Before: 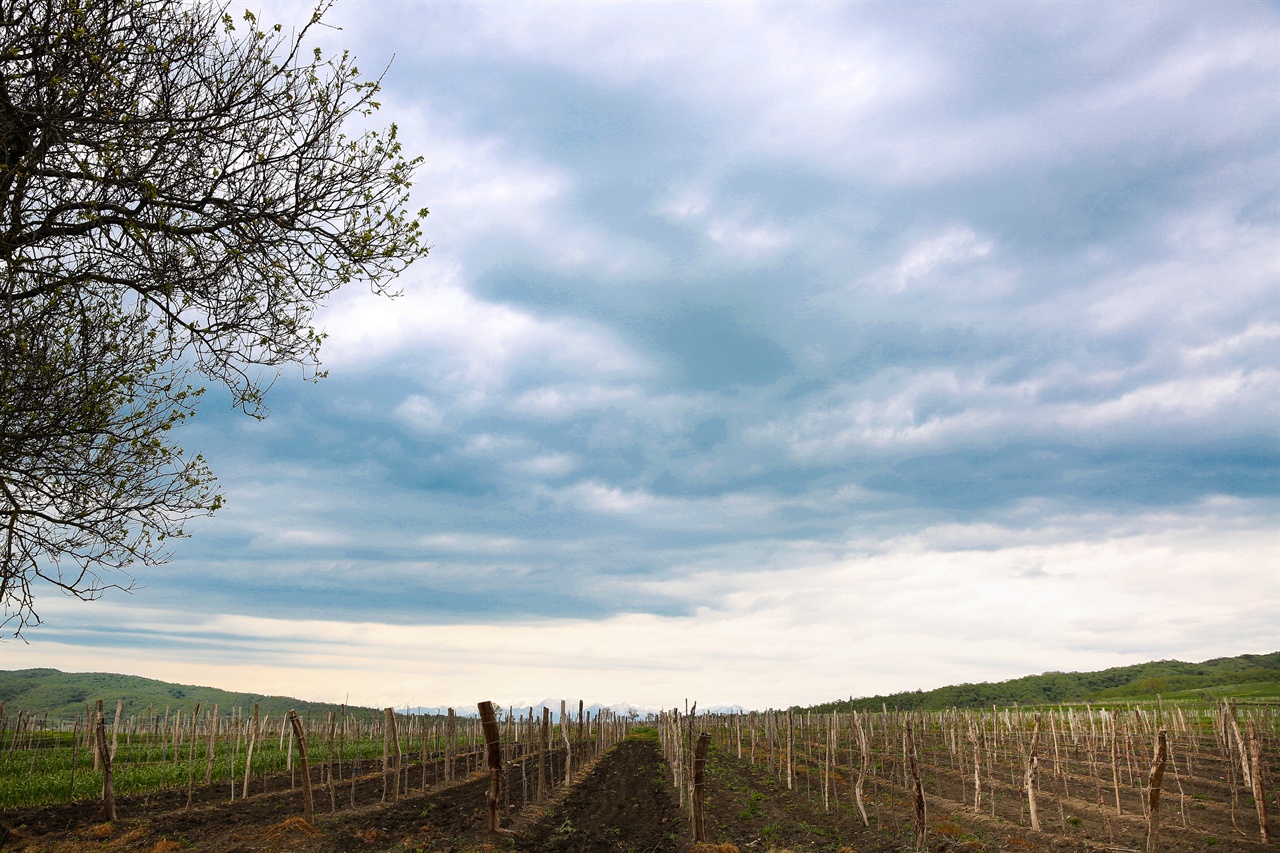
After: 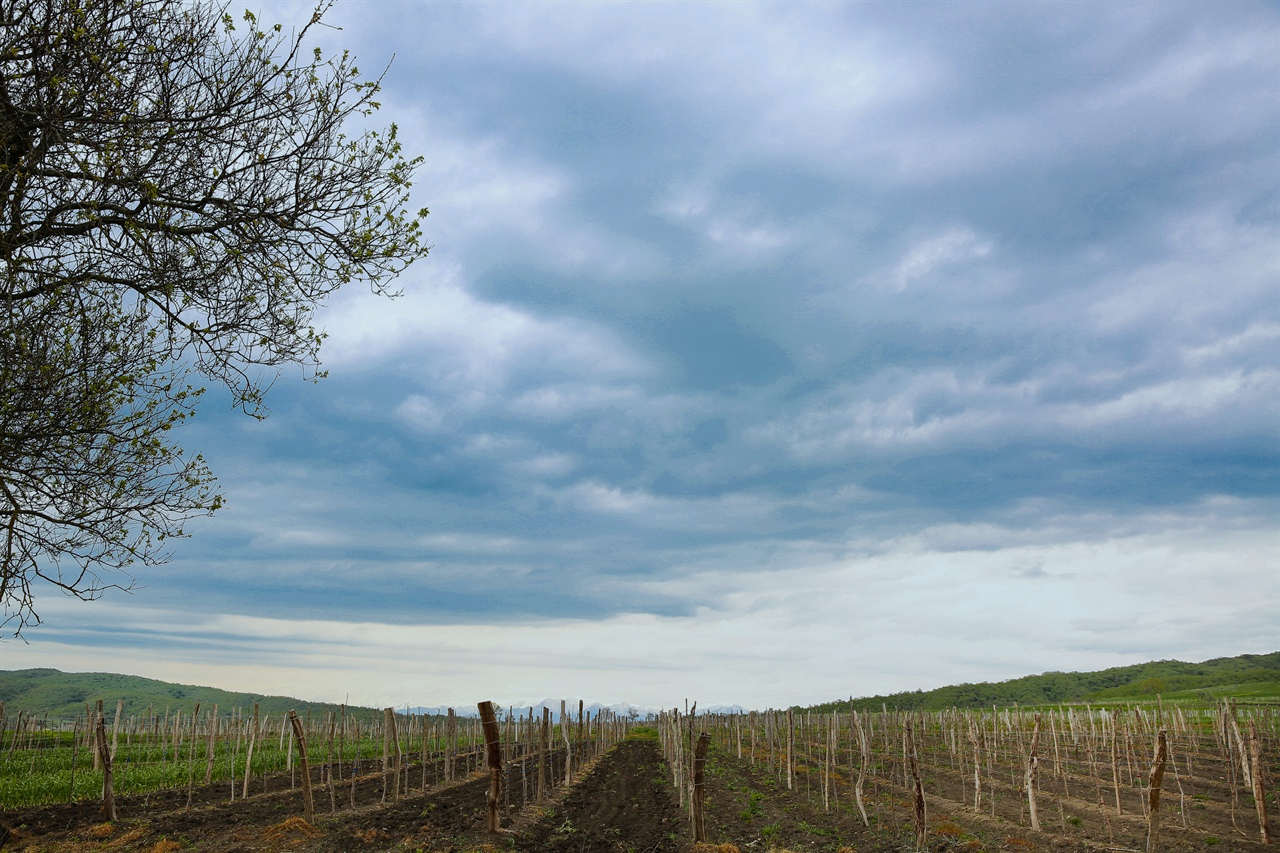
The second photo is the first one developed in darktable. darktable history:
tone equalizer: -8 EV 0.25 EV, -7 EV 0.417 EV, -6 EV 0.417 EV, -5 EV 0.25 EV, -3 EV -0.25 EV, -2 EV -0.417 EV, -1 EV -0.417 EV, +0 EV -0.25 EV, edges refinement/feathering 500, mask exposure compensation -1.57 EV, preserve details guided filter
white balance: red 0.925, blue 1.046
